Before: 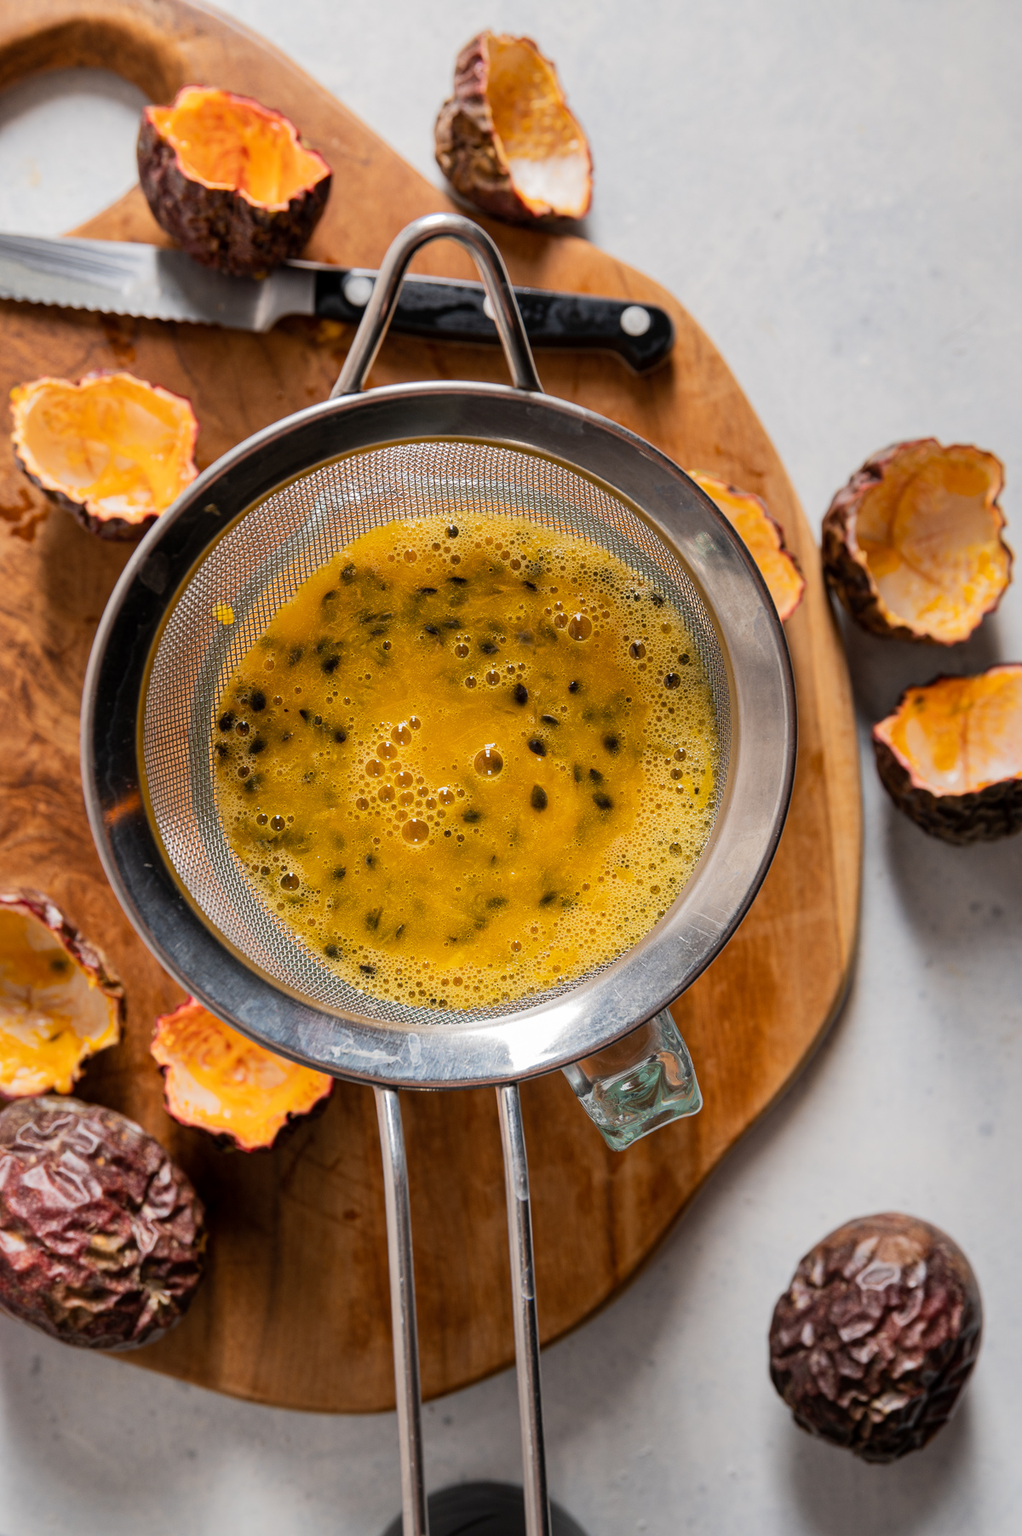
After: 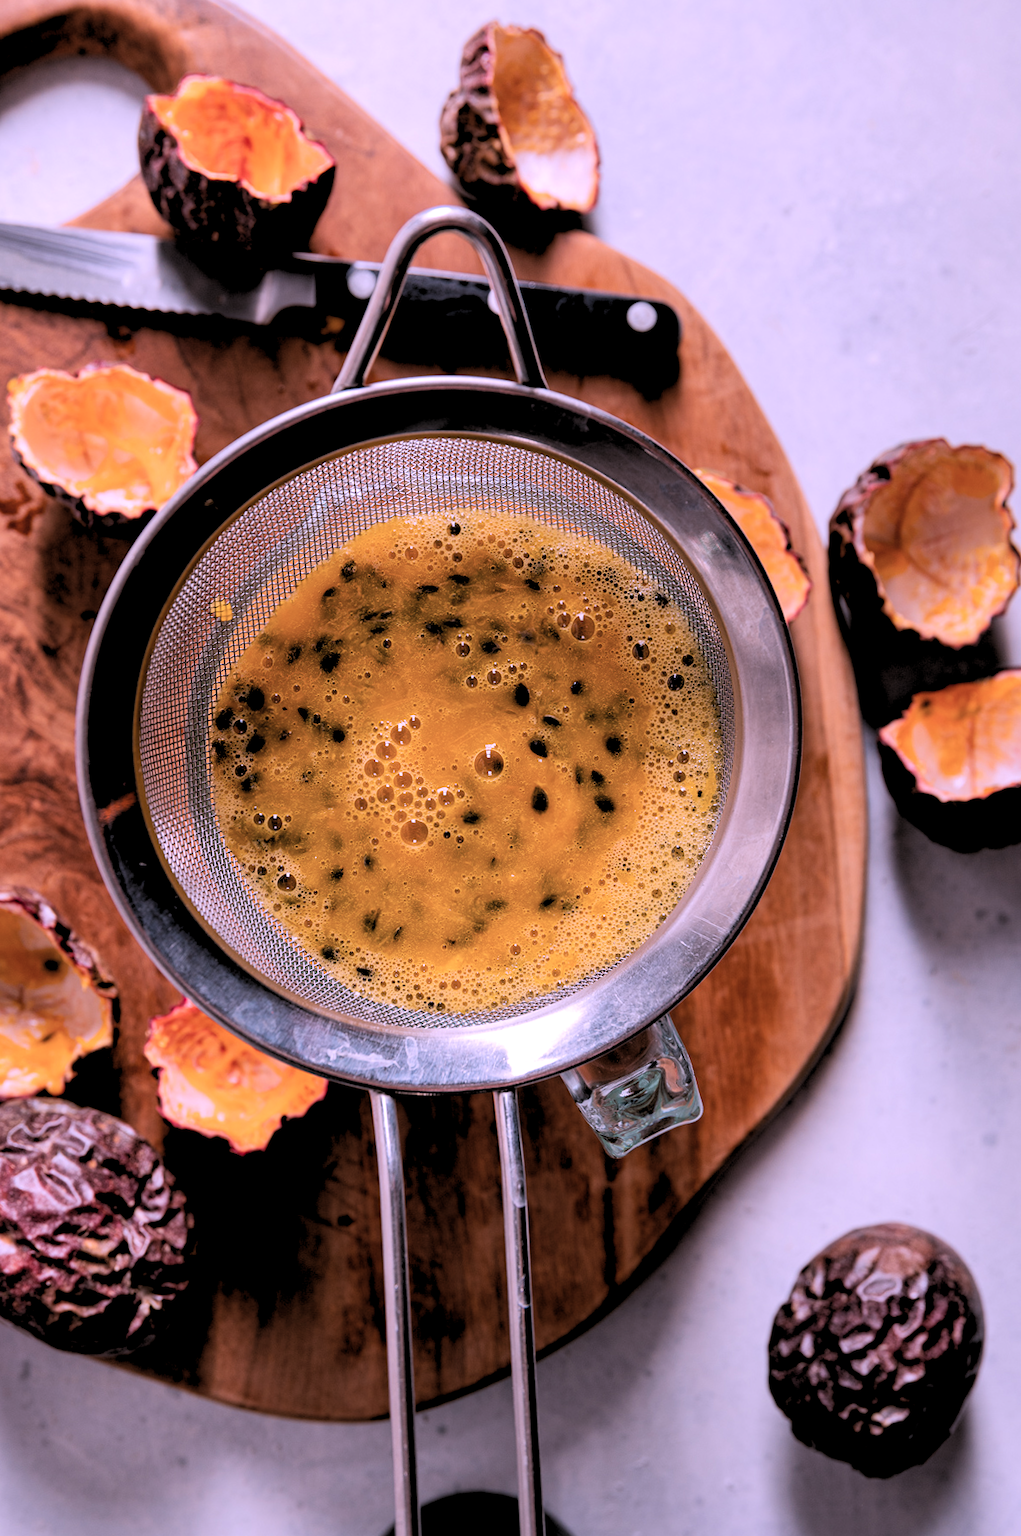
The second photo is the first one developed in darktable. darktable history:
crop and rotate: angle -0.5°
rgb levels: levels [[0.034, 0.472, 0.904], [0, 0.5, 1], [0, 0.5, 1]]
color correction: highlights a* 15.03, highlights b* -25.07
